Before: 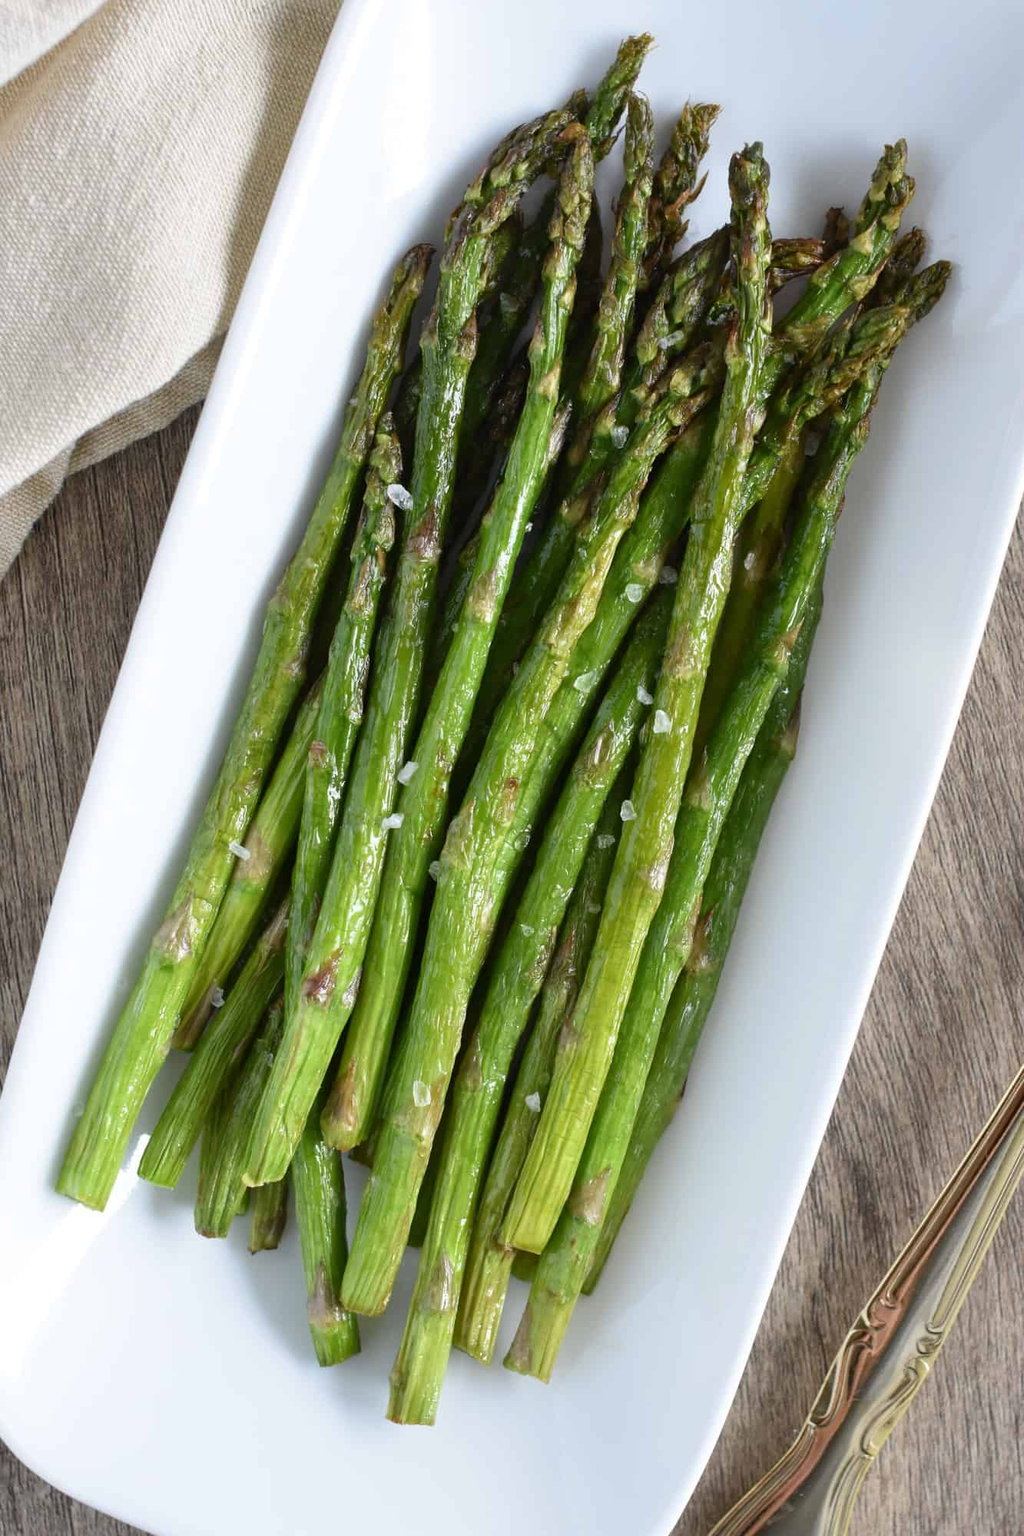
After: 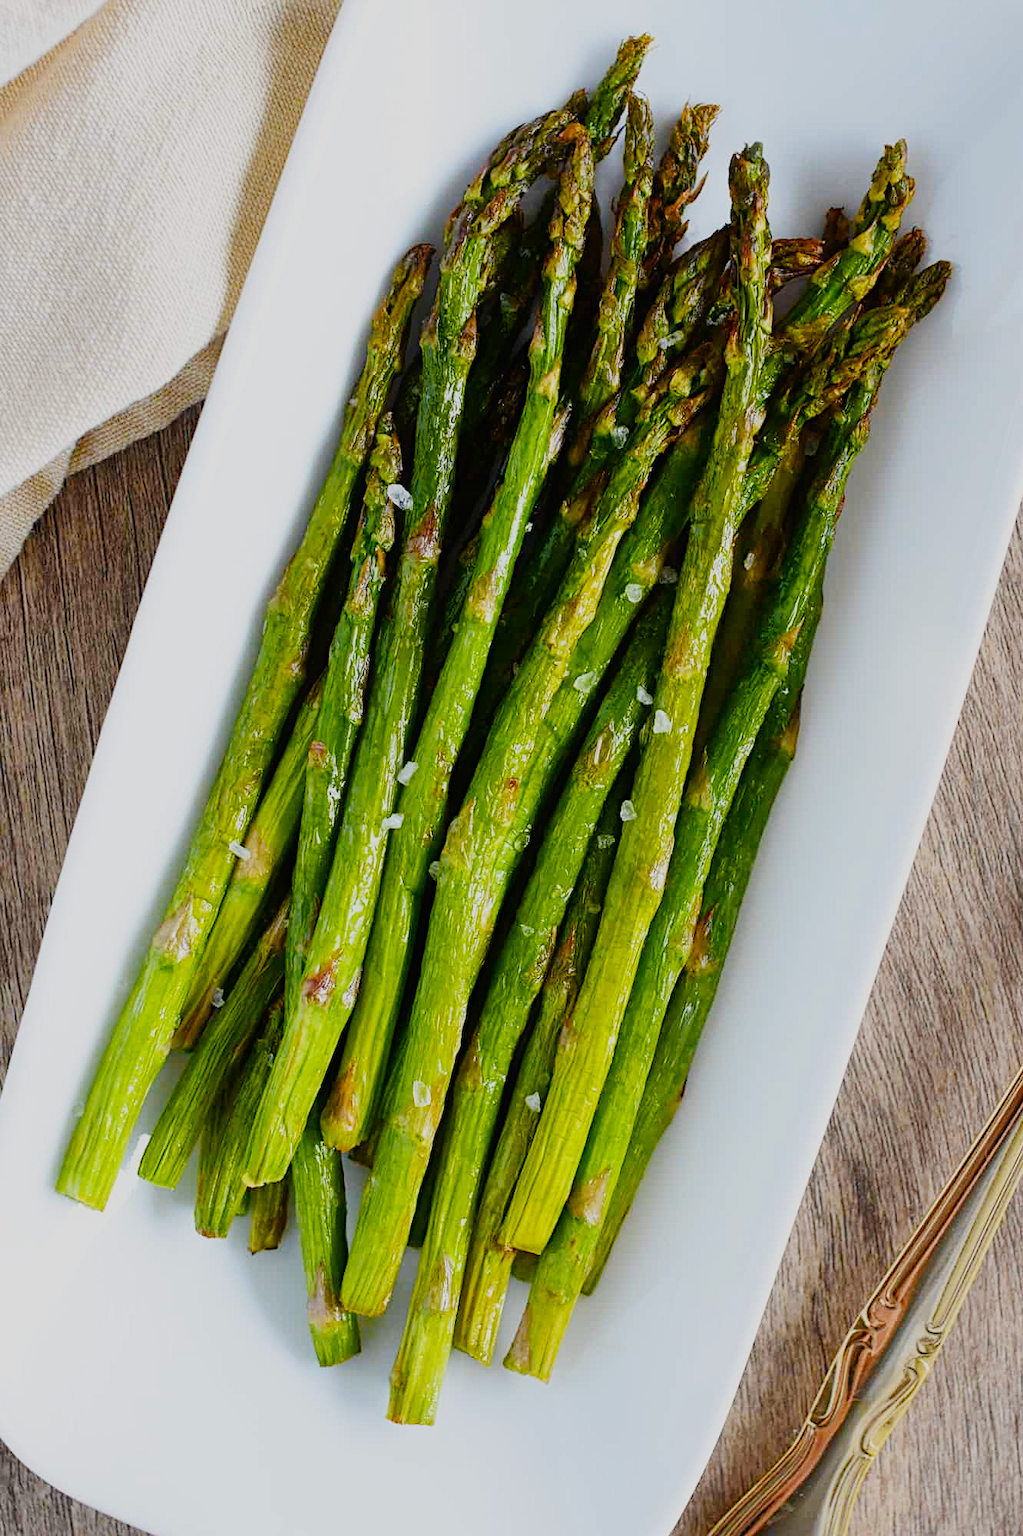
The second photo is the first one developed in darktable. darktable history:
sigmoid "smooth": skew -0.2, preserve hue 0%, red attenuation 0.1, red rotation 0.035, green attenuation 0.1, green rotation -0.017, blue attenuation 0.15, blue rotation -0.052, base primaries Rec2020
contrast equalizer "soft": y [[0.5, 0.488, 0.462, 0.461, 0.491, 0.5], [0.5 ×6], [0.5 ×6], [0 ×6], [0 ×6]]
color balance rgb: perceptual saturation grading › global saturation 20%, perceptual saturation grading › highlights -25%, perceptual saturation grading › shadows 25%, global vibrance 50%
color balance rgb "medium contrast": perceptual brilliance grading › highlights 20%, perceptual brilliance grading › mid-tones 10%, perceptual brilliance grading › shadows -20%
color equalizer "cinematic": saturation › orange 1.11, saturation › yellow 1.11, saturation › cyan 1.11, saturation › blue 1.17, hue › red 6.83, hue › orange -14.63, hue › yellow -10.73, hue › blue -10.73, brightness › red 1.16, brightness › orange 1.24, brightness › yellow 1.11, brightness › green 0.86, brightness › blue 0.801, brightness › lavender 1.04, brightness › magenta 0.983 | blend: blend mode normal, opacity 50%; mask: uniform (no mask)
diffuse or sharpen "sharpen demosaicing: AA filter": edge sensitivity 1, 1st order anisotropy 100%, 2nd order anisotropy 100%, 3rd order anisotropy 100%, 4th order anisotropy 100%, 1st order speed -25%, 2nd order speed -25%, 3rd order speed -25%, 4th order speed -25%
diffuse or sharpen "diffusion": radius span 100, 1st order speed 50%, 2nd order speed 50%, 3rd order speed 50%, 4th order speed 50% | blend: blend mode normal, opacity 10%; mask: uniform (no mask)
haze removal: strength -0.1, adaptive false
exposure "magic lantern defaults": compensate highlight preservation false
